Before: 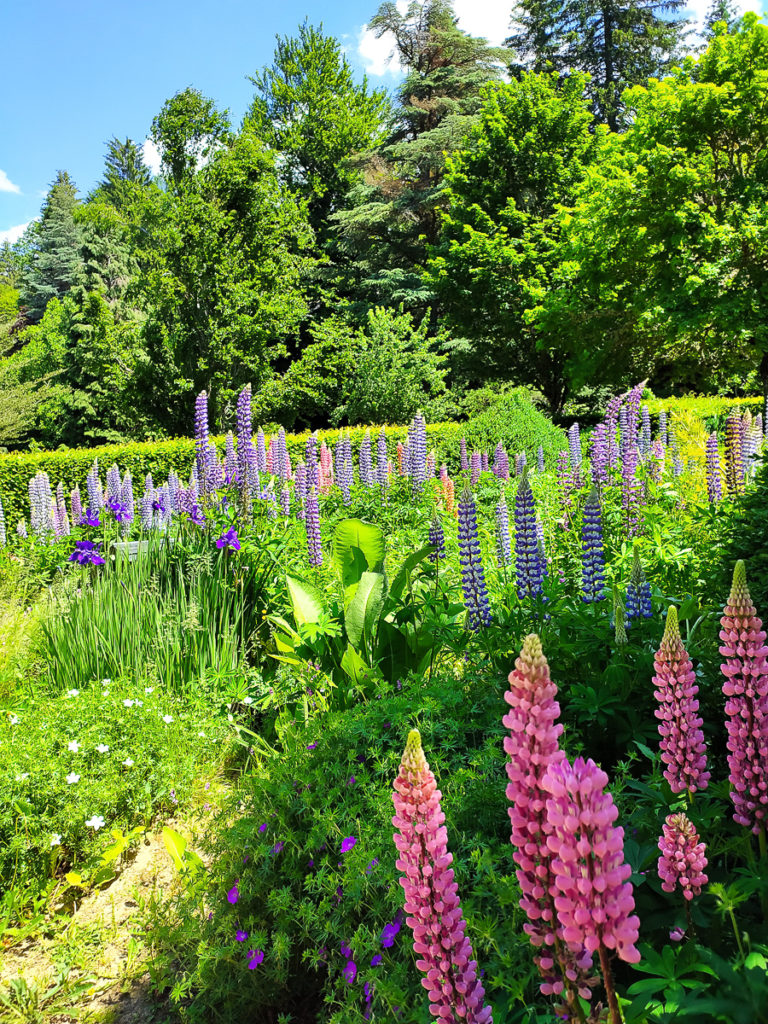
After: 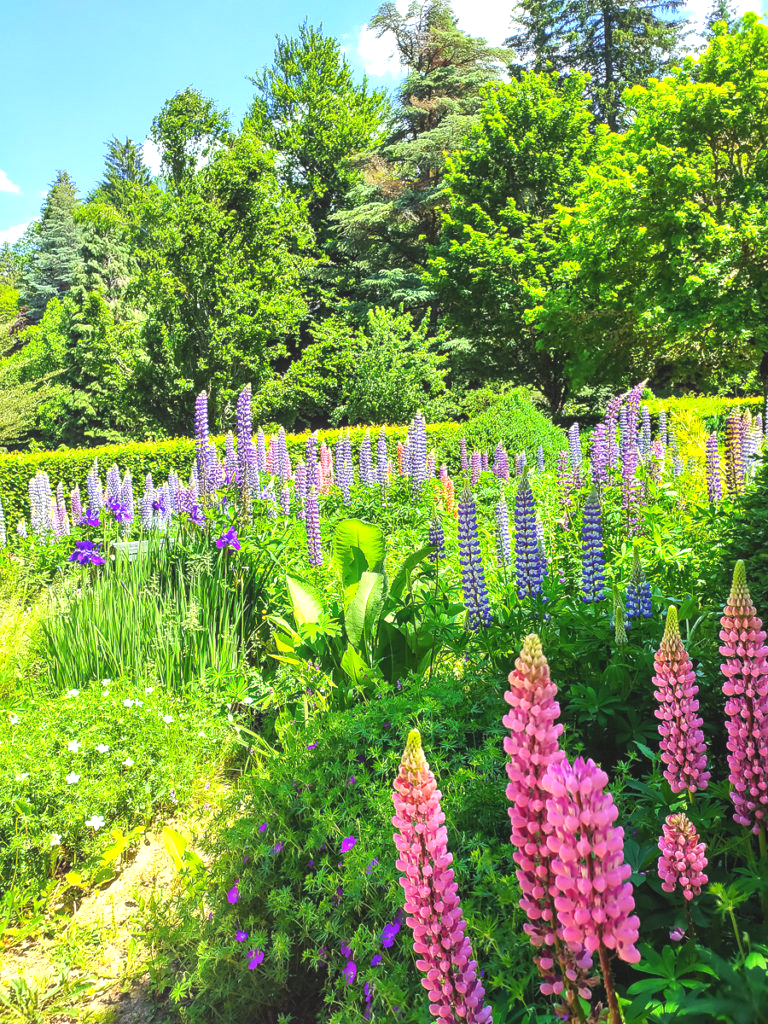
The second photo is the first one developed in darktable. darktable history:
exposure: exposure 0.559 EV, compensate highlight preservation false
local contrast: highlights 48%, shadows 0%, detail 100%
